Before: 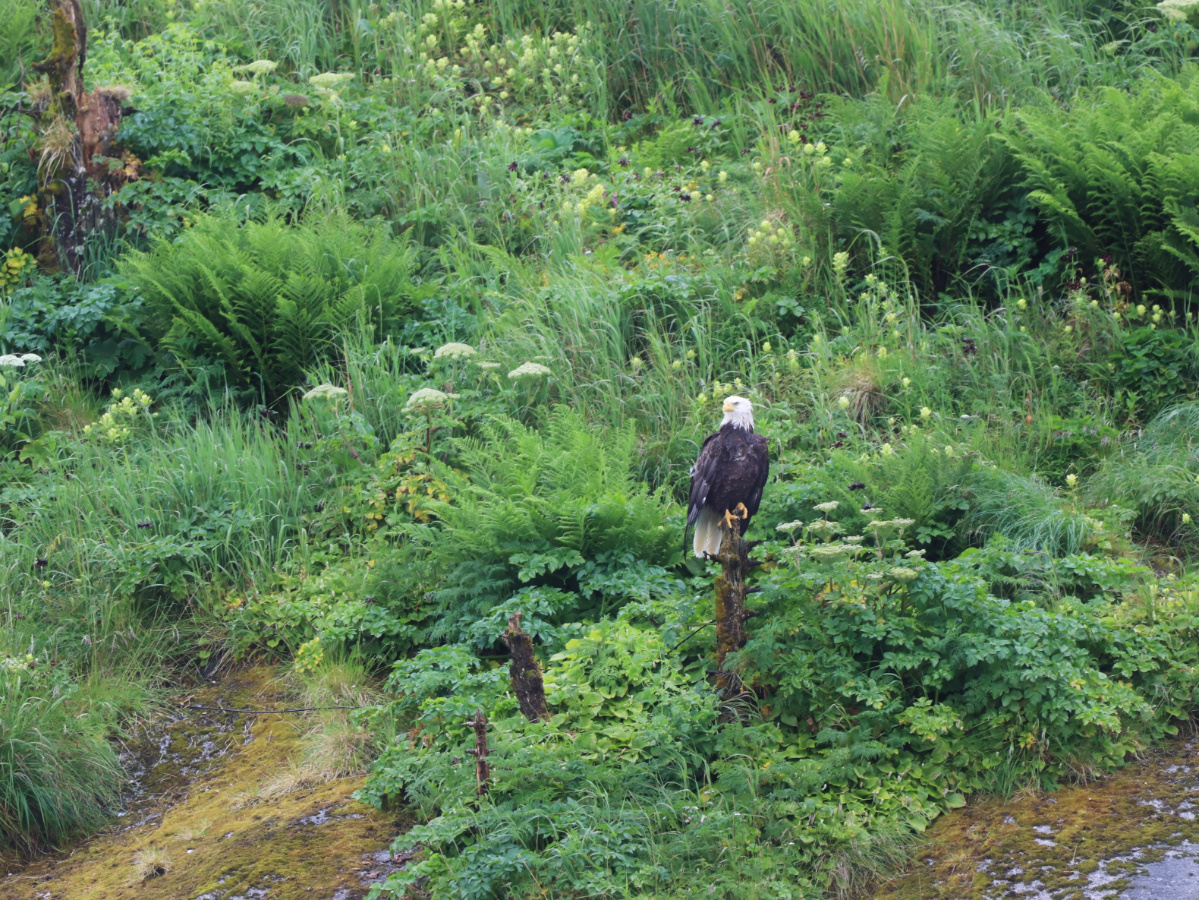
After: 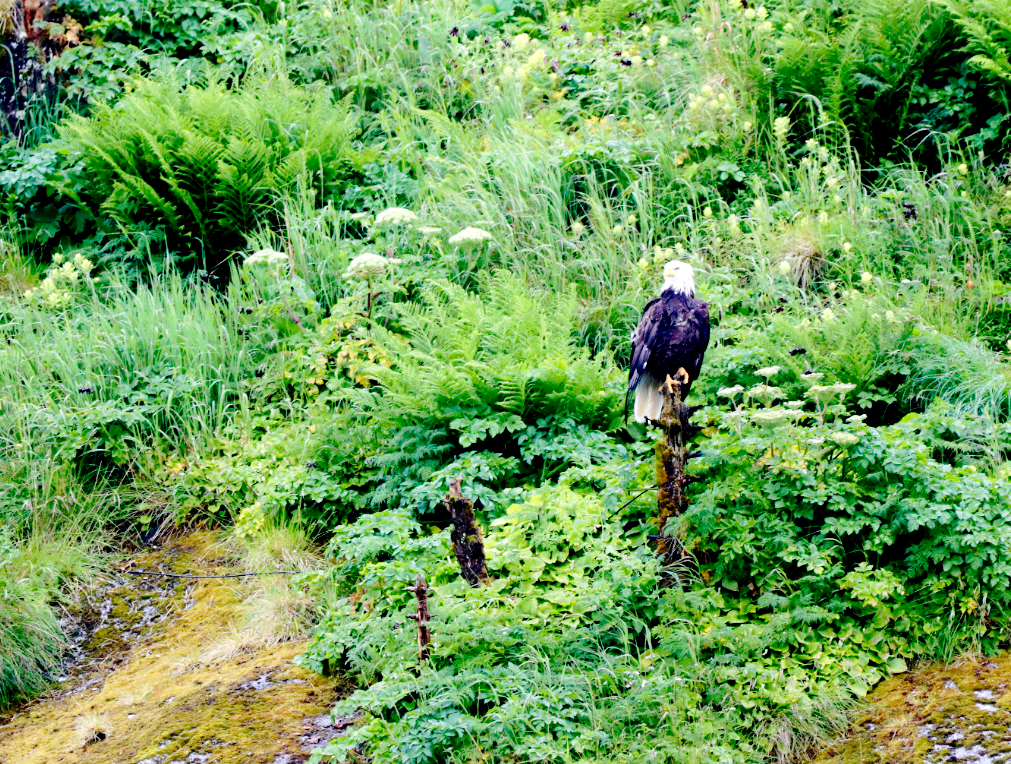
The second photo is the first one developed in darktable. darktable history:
crop and rotate: left 4.958%, top 15.059%, right 10.696%
tone curve: curves: ch0 [(0, 0) (0.003, 0.001) (0.011, 0.006) (0.025, 0.012) (0.044, 0.018) (0.069, 0.025) (0.1, 0.045) (0.136, 0.074) (0.177, 0.124) (0.224, 0.196) (0.277, 0.289) (0.335, 0.396) (0.399, 0.495) (0.468, 0.585) (0.543, 0.663) (0.623, 0.728) (0.709, 0.808) (0.801, 0.87) (0.898, 0.932) (1, 1)], preserve colors none
haze removal: adaptive false
exposure: black level correction 0.027, exposure -0.081 EV, compensate exposure bias true, compensate highlight preservation false
